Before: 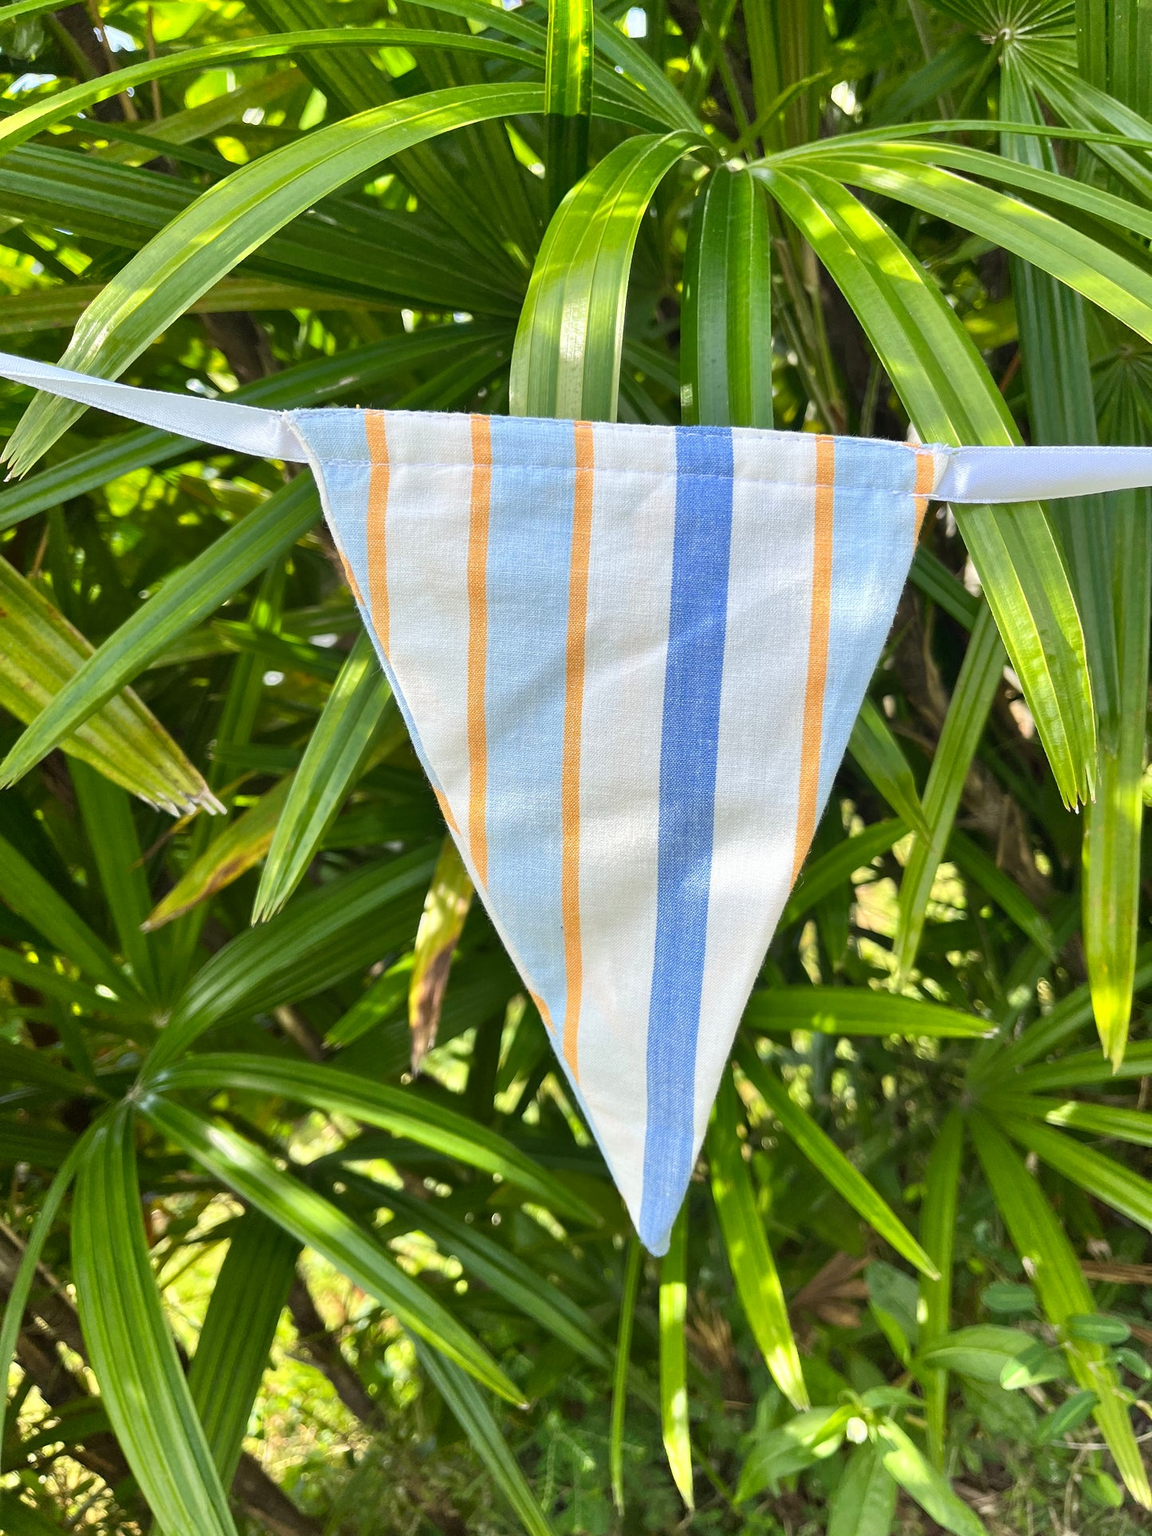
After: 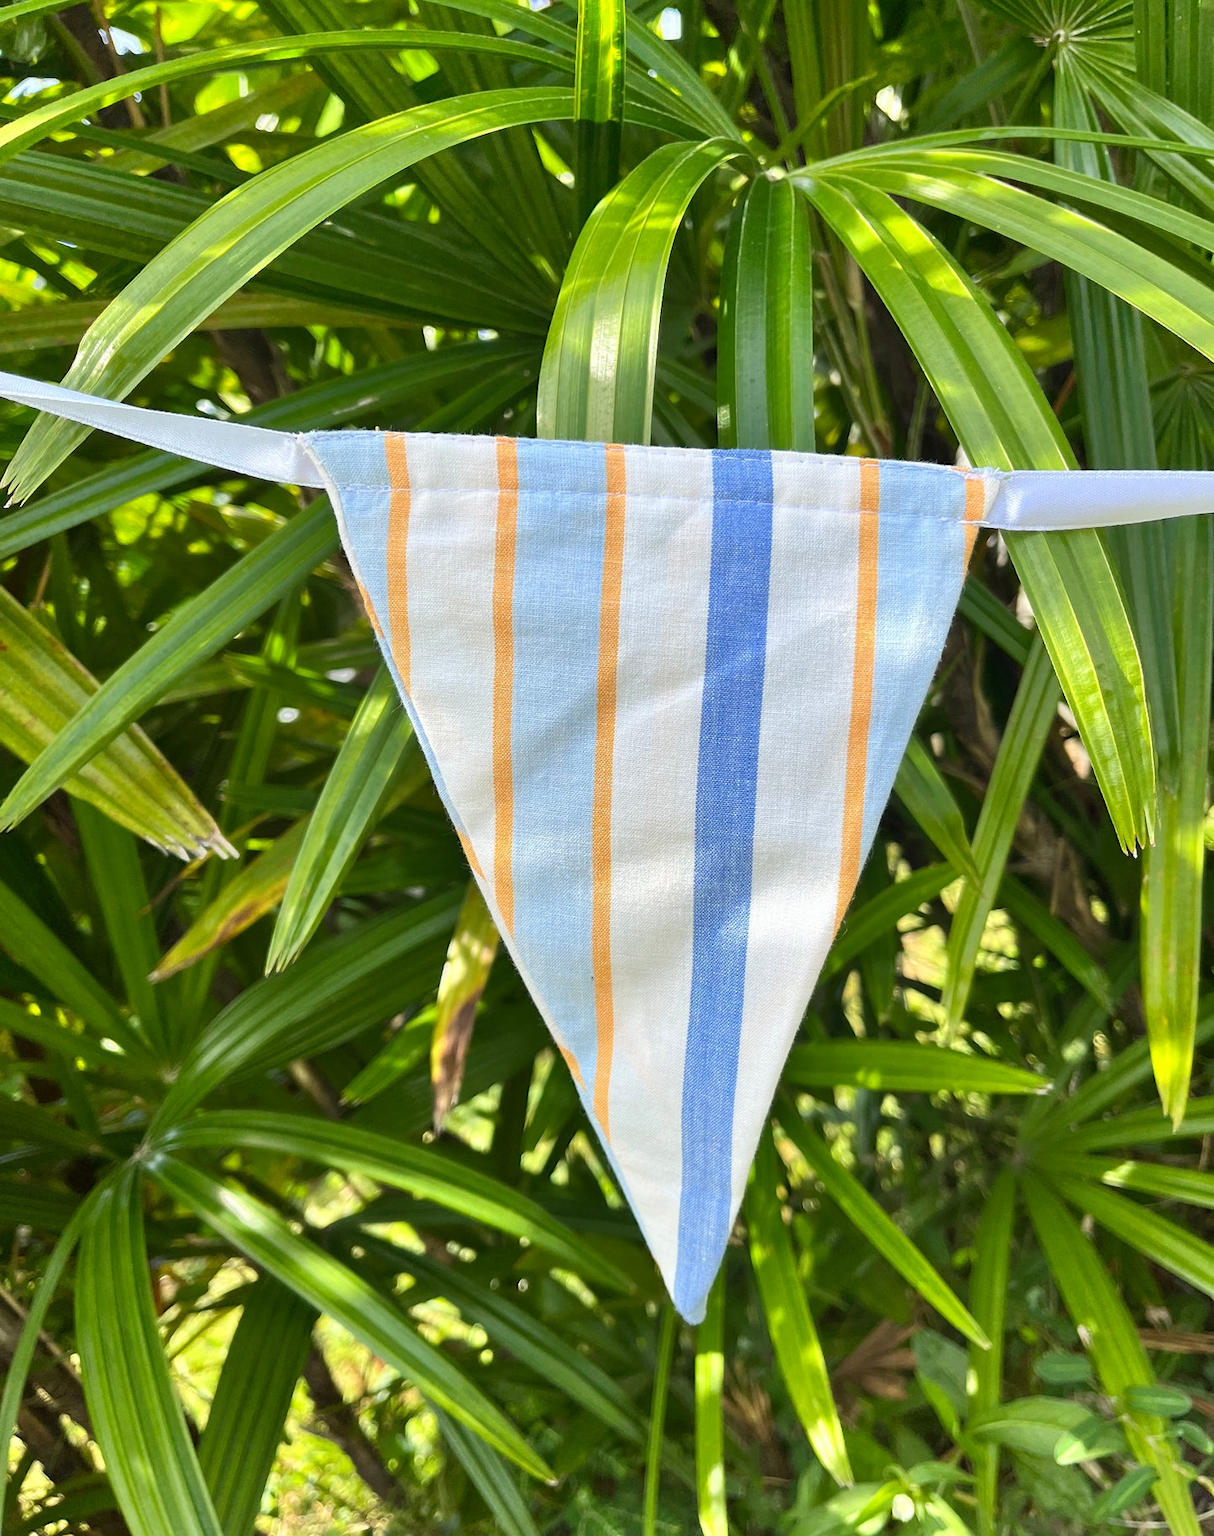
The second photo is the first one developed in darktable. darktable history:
crop and rotate: top 0.003%, bottom 5.094%
